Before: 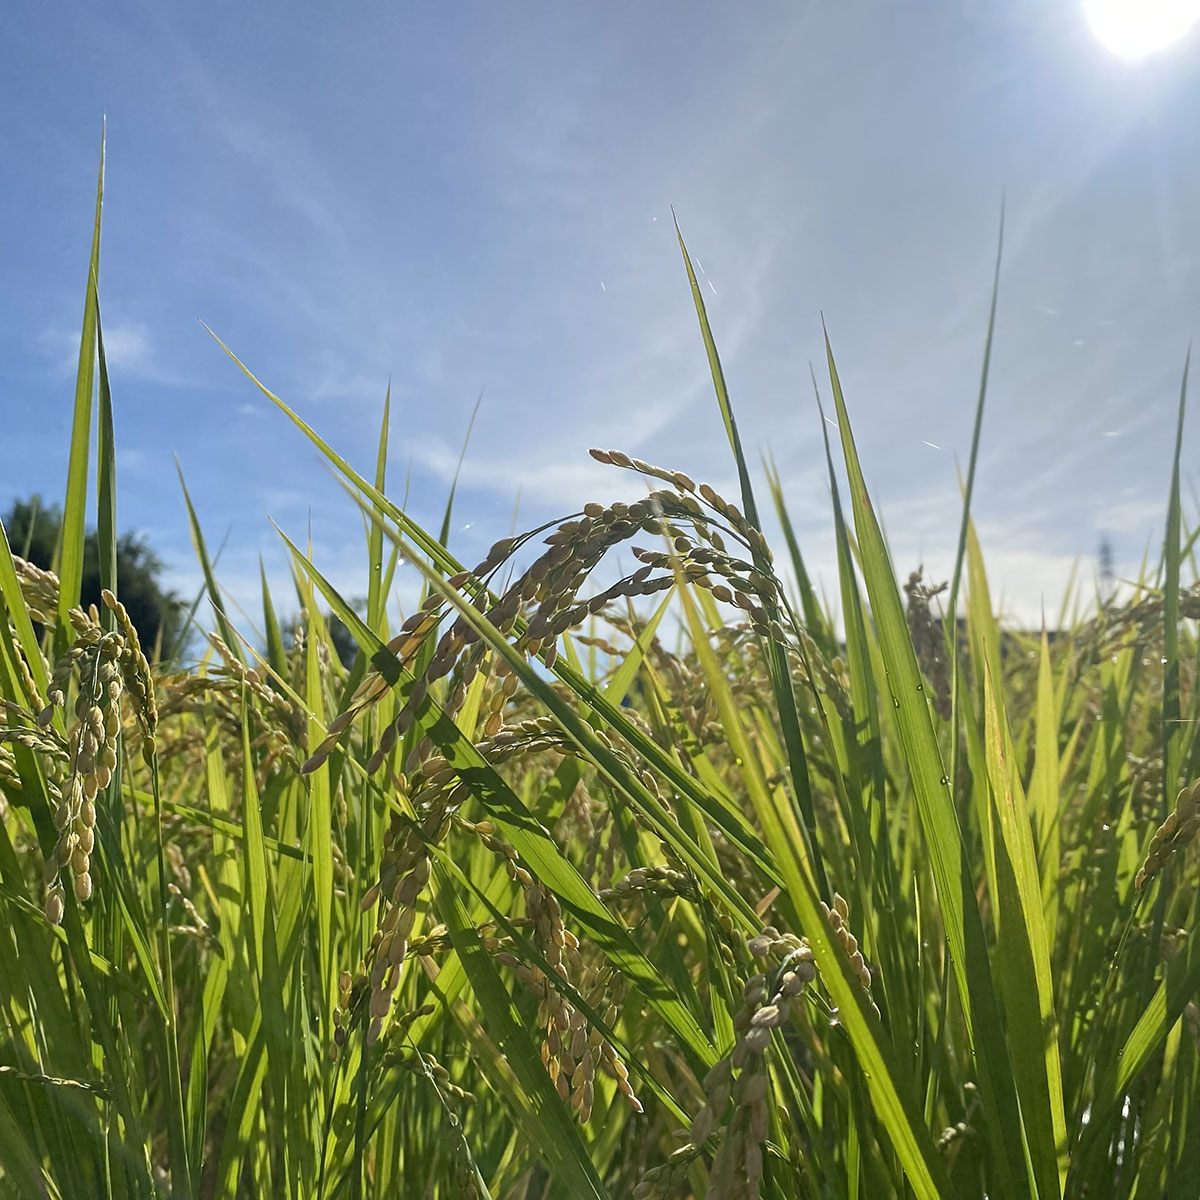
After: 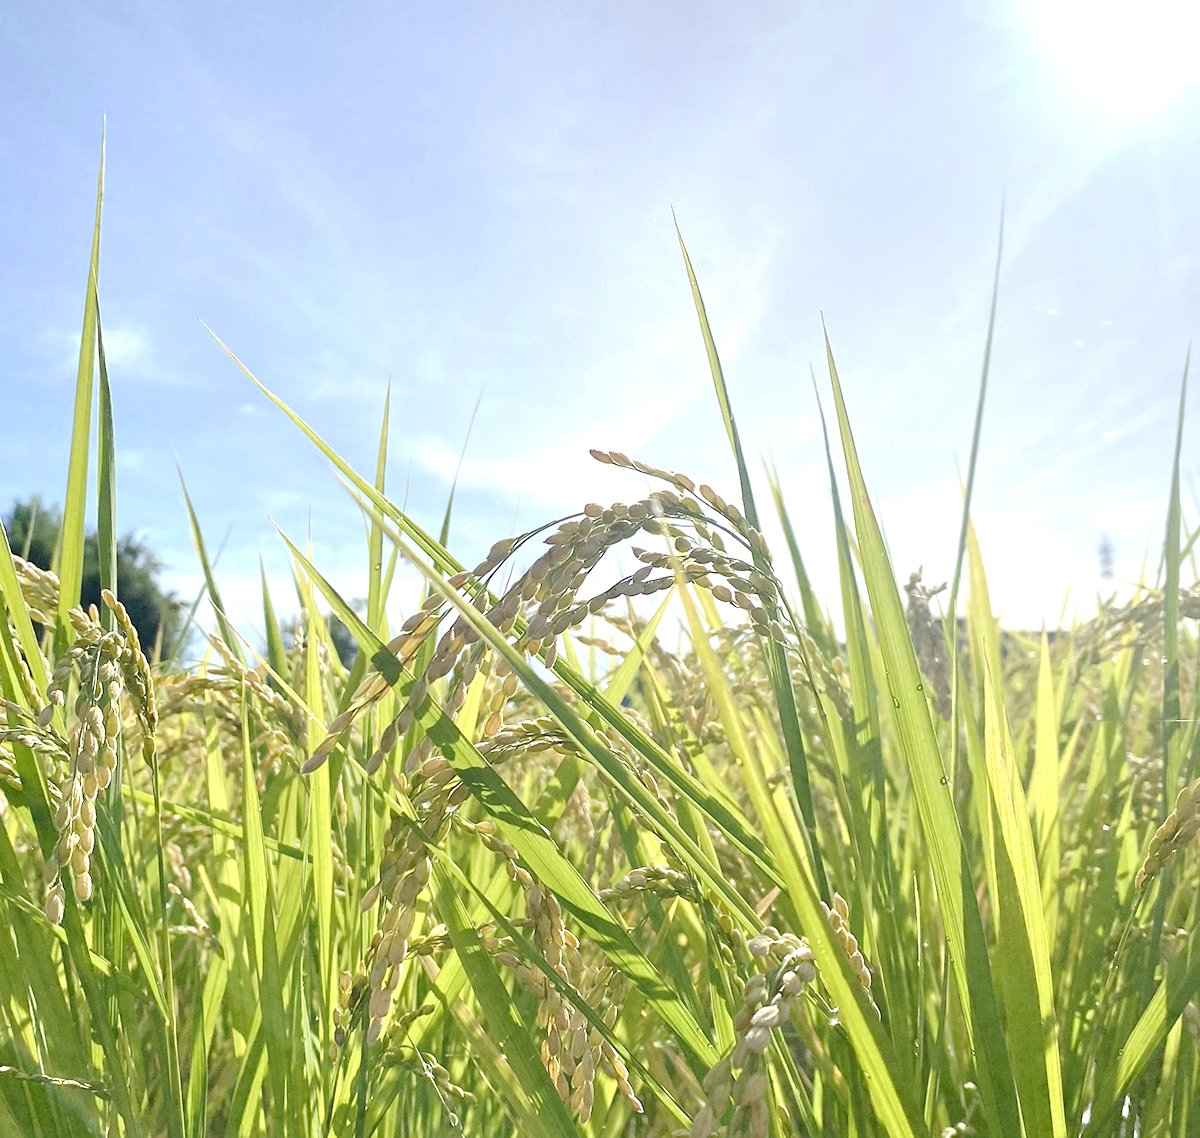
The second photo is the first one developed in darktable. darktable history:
crop and rotate: top 0%, bottom 5.097%
exposure: black level correction 0, exposure 0.95 EV, compensate exposure bias true, compensate highlight preservation false
base curve: curves: ch0 [(0, 0) (0.158, 0.273) (0.879, 0.895) (1, 1)], preserve colors none
